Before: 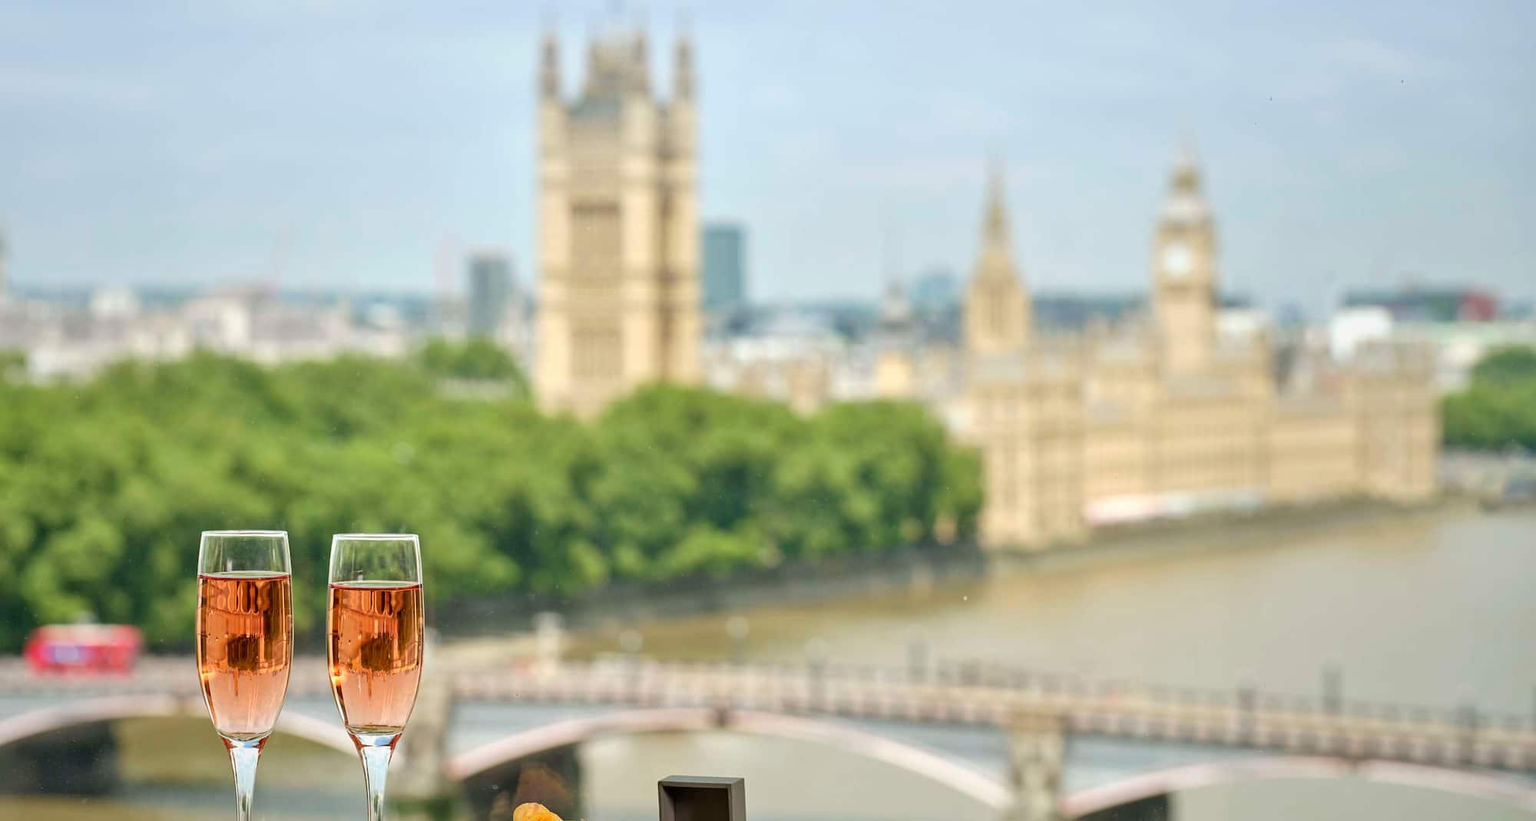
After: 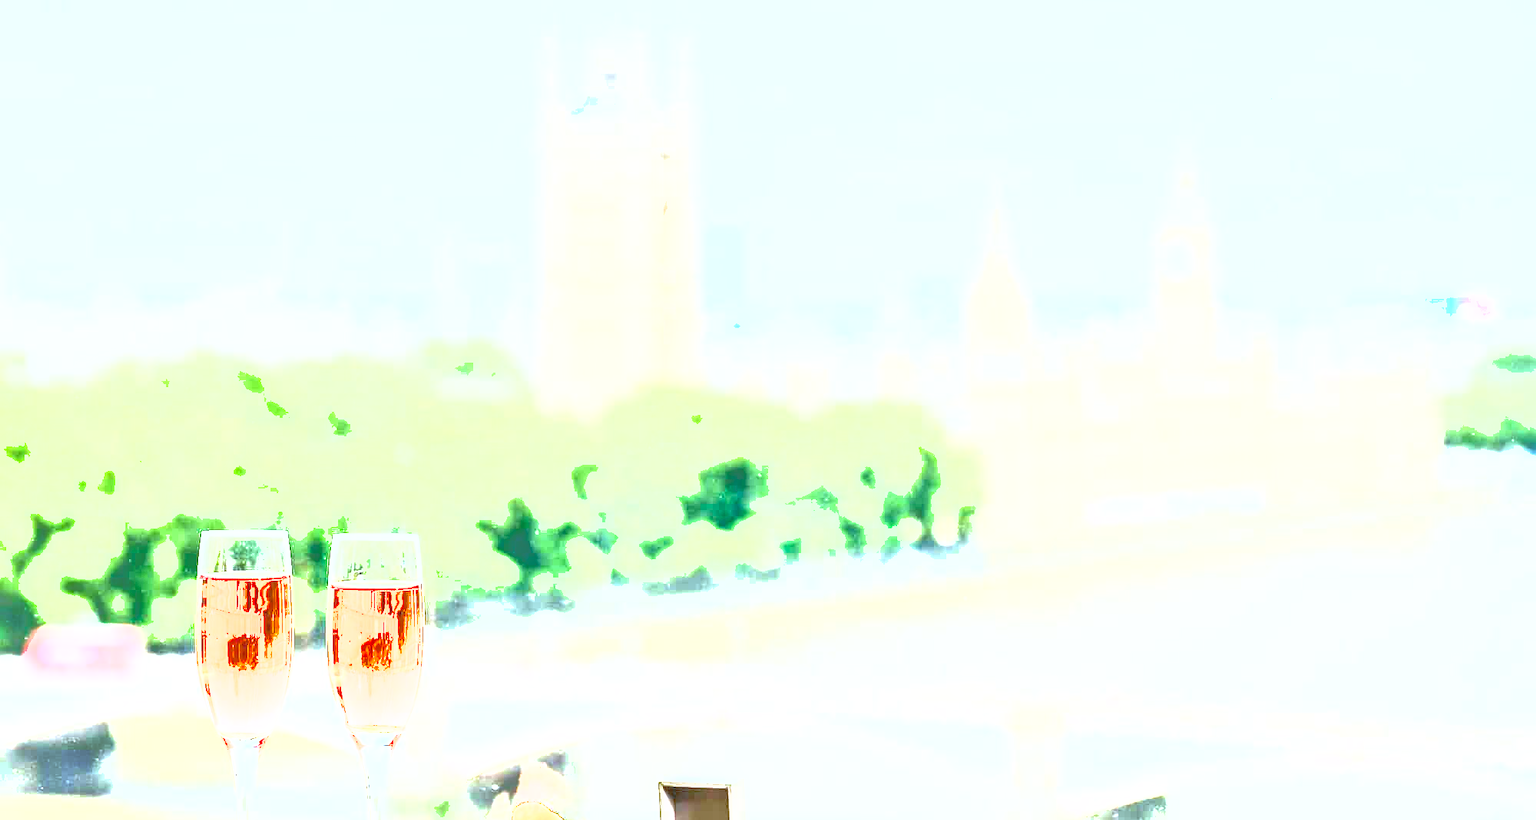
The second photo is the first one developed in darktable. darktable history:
shadows and highlights: on, module defaults
exposure: black level correction 0, exposure 1.388 EV, compensate exposure bias true, compensate highlight preservation false
white balance: red 0.926, green 1.003, blue 1.133
local contrast: on, module defaults
graduated density: density -3.9 EV
